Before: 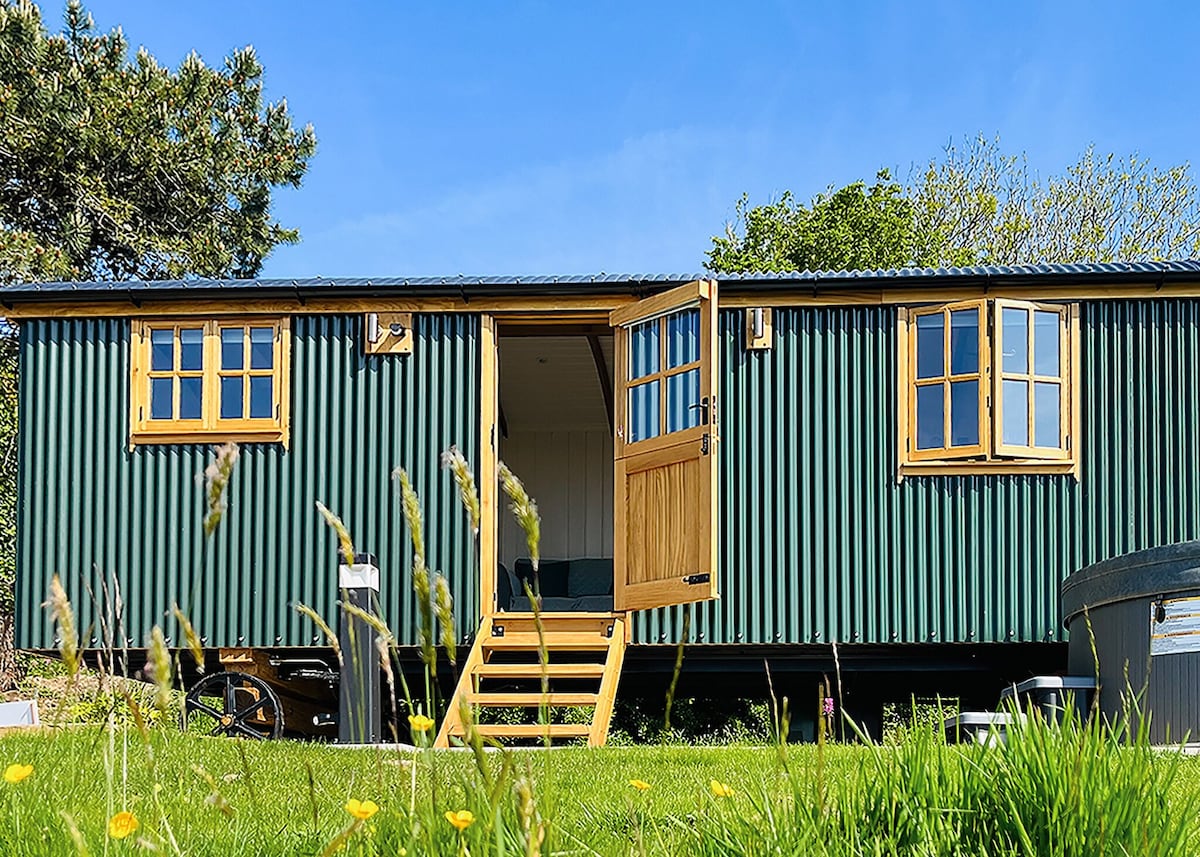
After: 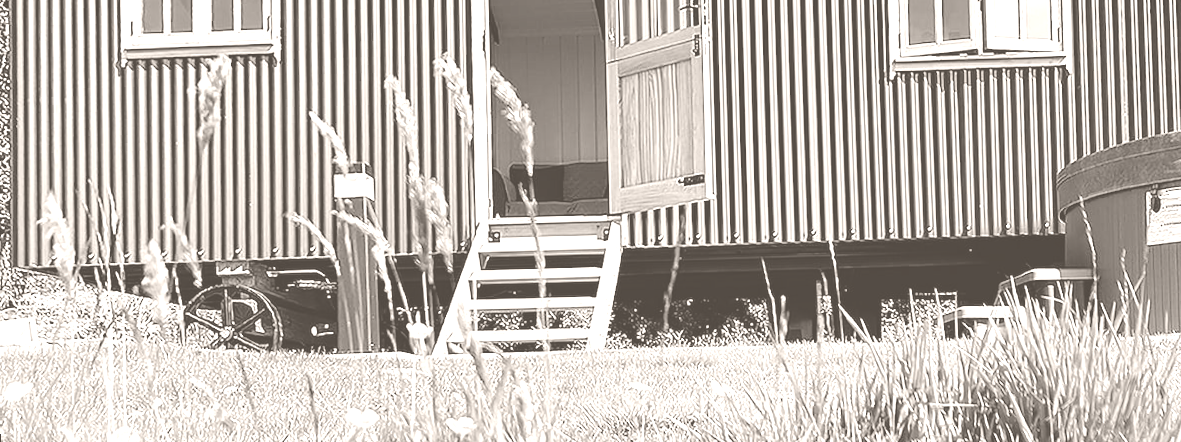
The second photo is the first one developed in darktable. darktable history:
colorize: hue 34.49°, saturation 35.33%, source mix 100%, lightness 55%, version 1
exposure: exposure -0.153 EV, compensate highlight preservation false
rotate and perspective: rotation -1.42°, crop left 0.016, crop right 0.984, crop top 0.035, crop bottom 0.965
crop and rotate: top 46.237%
